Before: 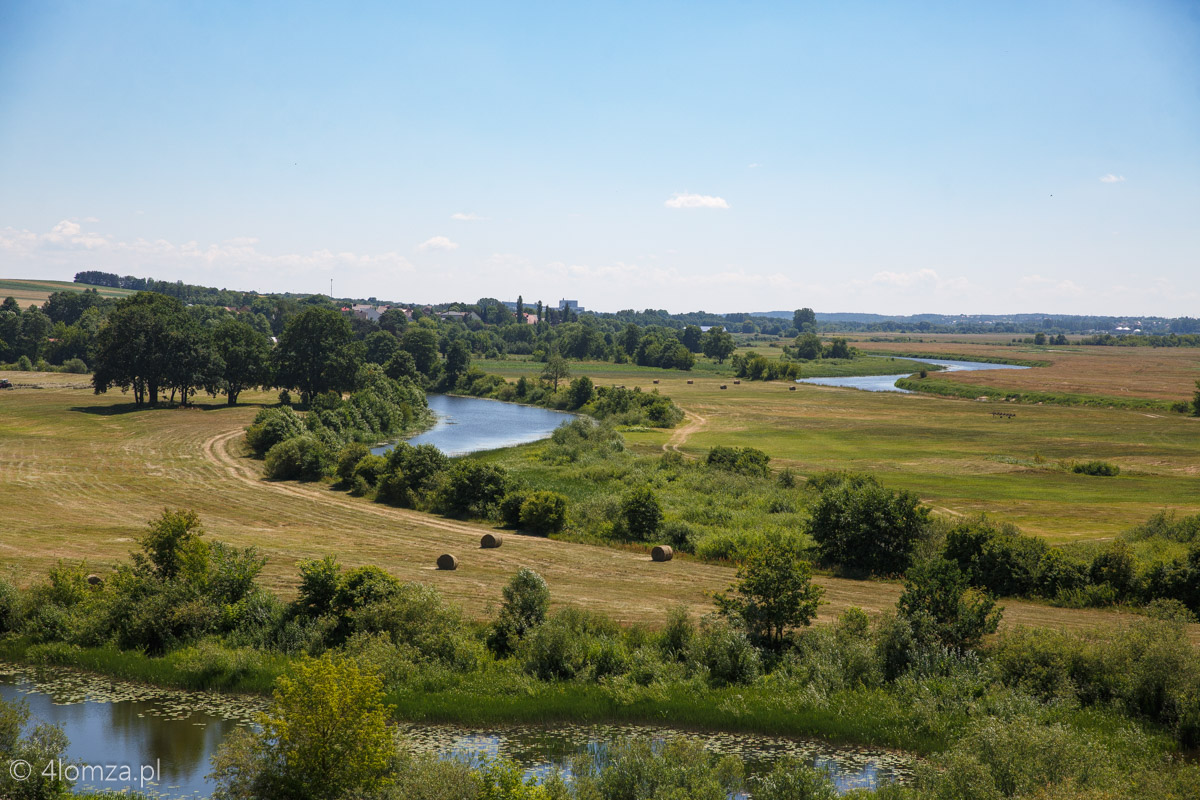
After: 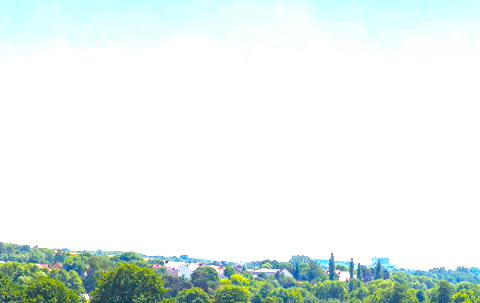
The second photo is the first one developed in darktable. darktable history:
exposure: black level correction 0.002, exposure 1.997 EV, compensate highlight preservation false
color balance rgb: highlights gain › chroma 1.028%, highlights gain › hue 69.48°, global offset › luminance 0.42%, global offset › chroma 0.207%, global offset › hue 254.85°, linear chroma grading › global chroma 49.607%, perceptual saturation grading › global saturation 24.961%, global vibrance 15.194%
crop: left 15.711%, top 5.421%, right 44.287%, bottom 56.589%
